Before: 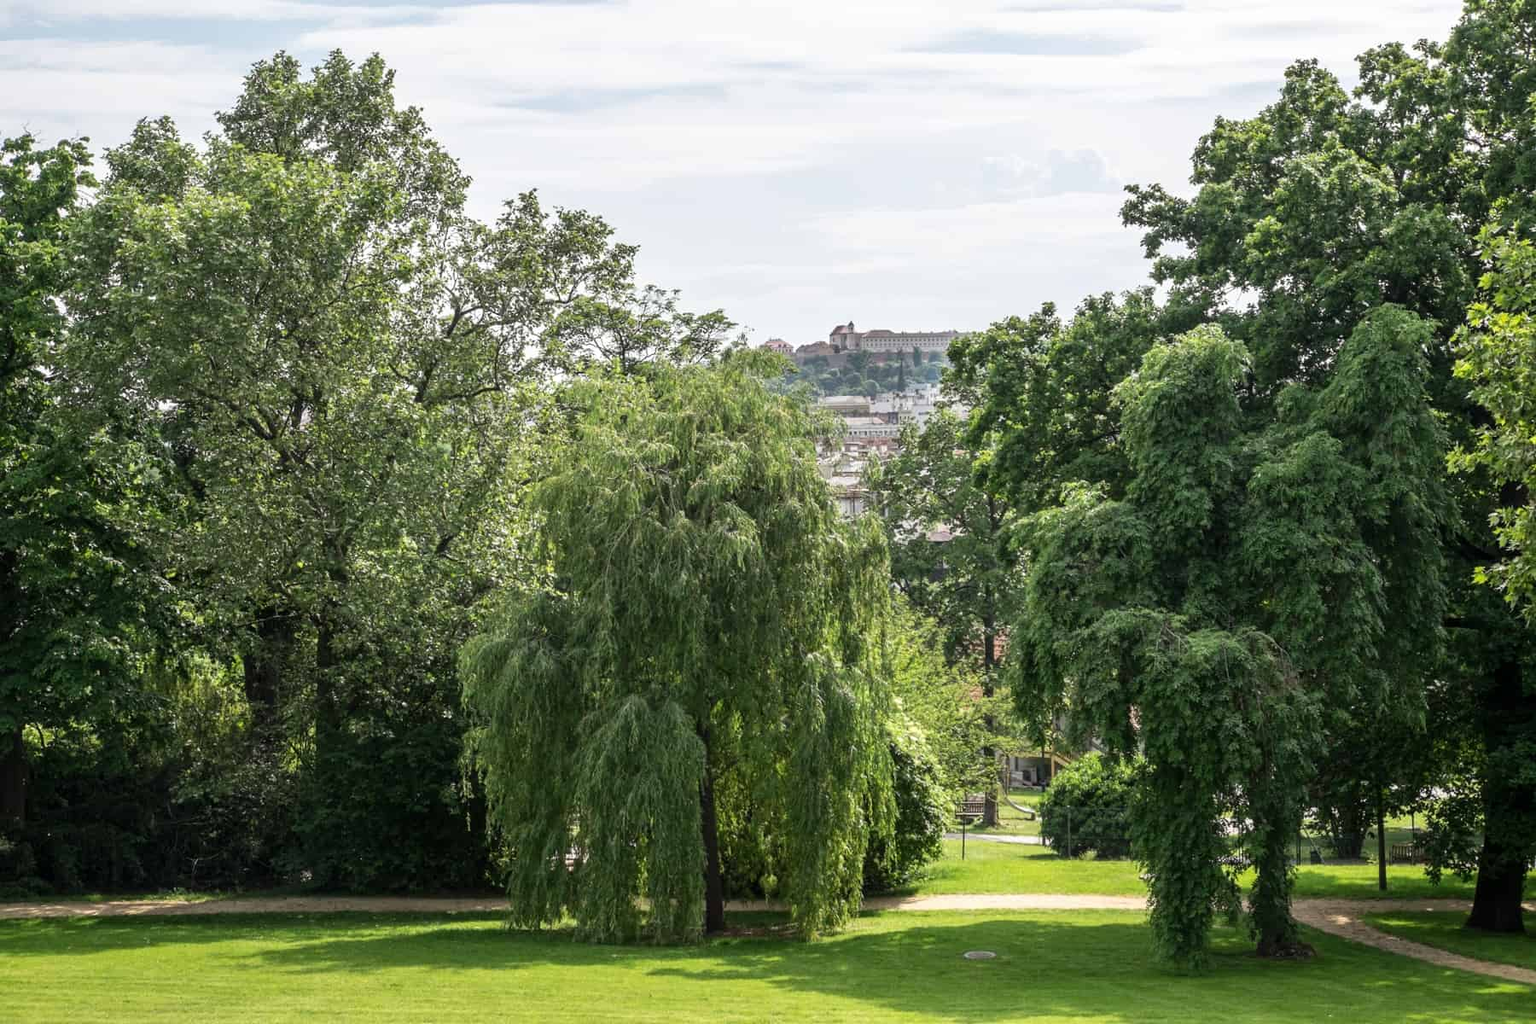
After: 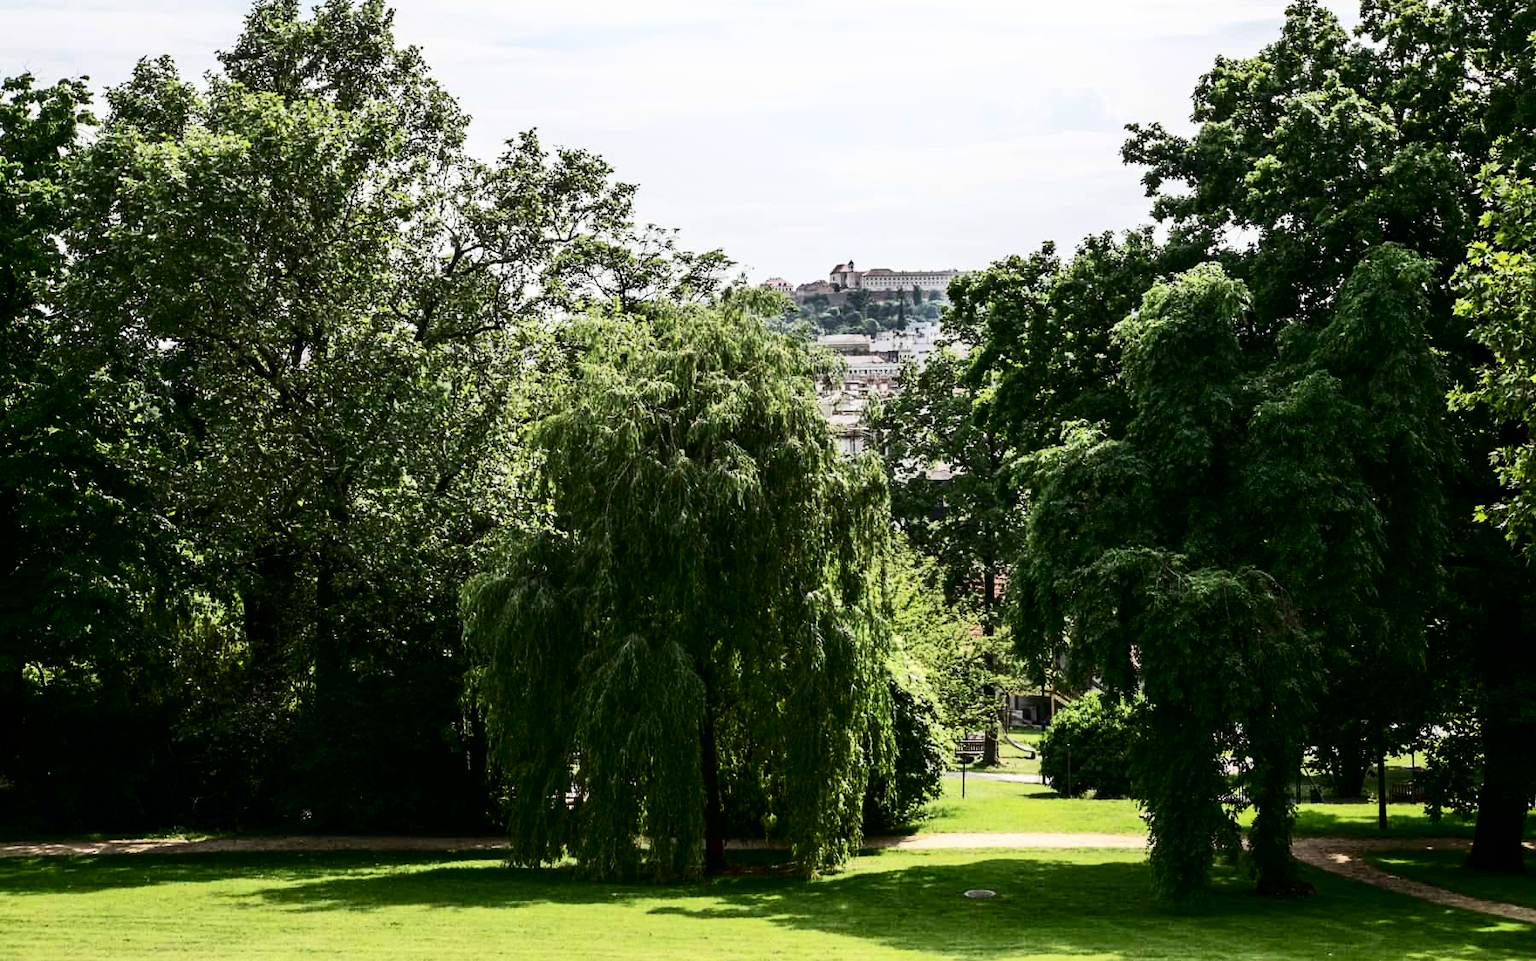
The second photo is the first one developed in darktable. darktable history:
tone curve: curves: ch0 [(0, 0) (0.003, 0.005) (0.011, 0.006) (0.025, 0.004) (0.044, 0.004) (0.069, 0.007) (0.1, 0.014) (0.136, 0.018) (0.177, 0.034) (0.224, 0.065) (0.277, 0.089) (0.335, 0.143) (0.399, 0.219) (0.468, 0.327) (0.543, 0.455) (0.623, 0.63) (0.709, 0.786) (0.801, 0.87) (0.898, 0.922) (1, 1)], color space Lab, independent channels, preserve colors none
crop and rotate: top 6.032%
shadows and highlights: shadows -23.13, highlights 46.19, soften with gaussian
